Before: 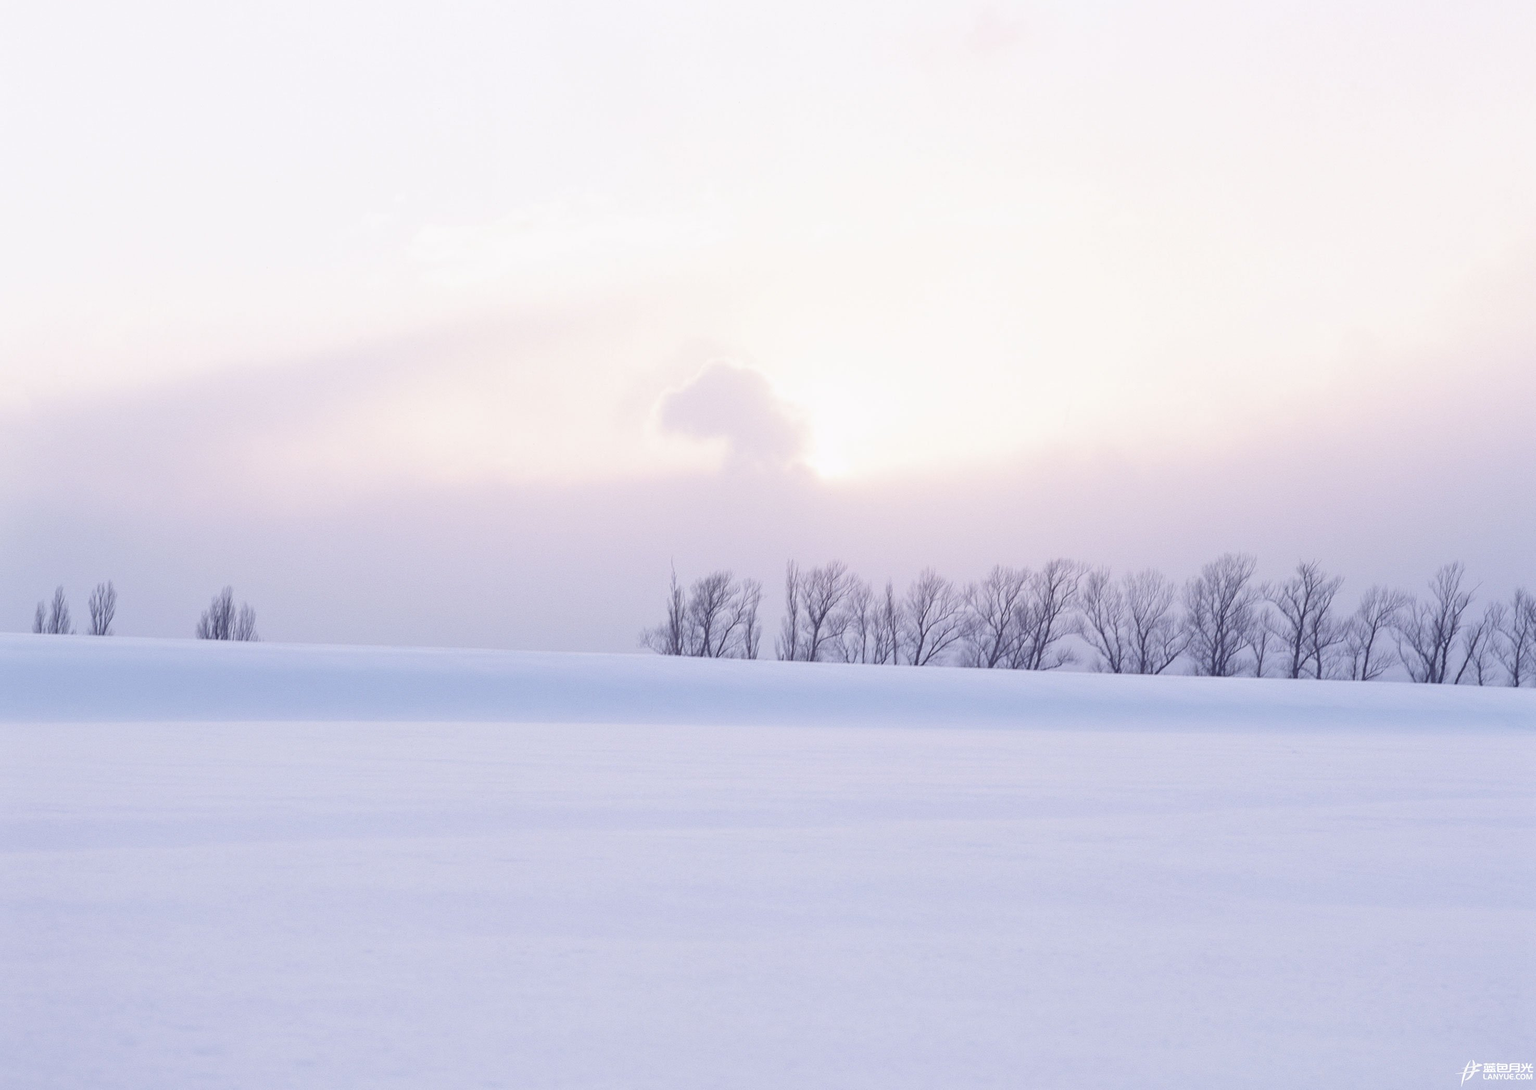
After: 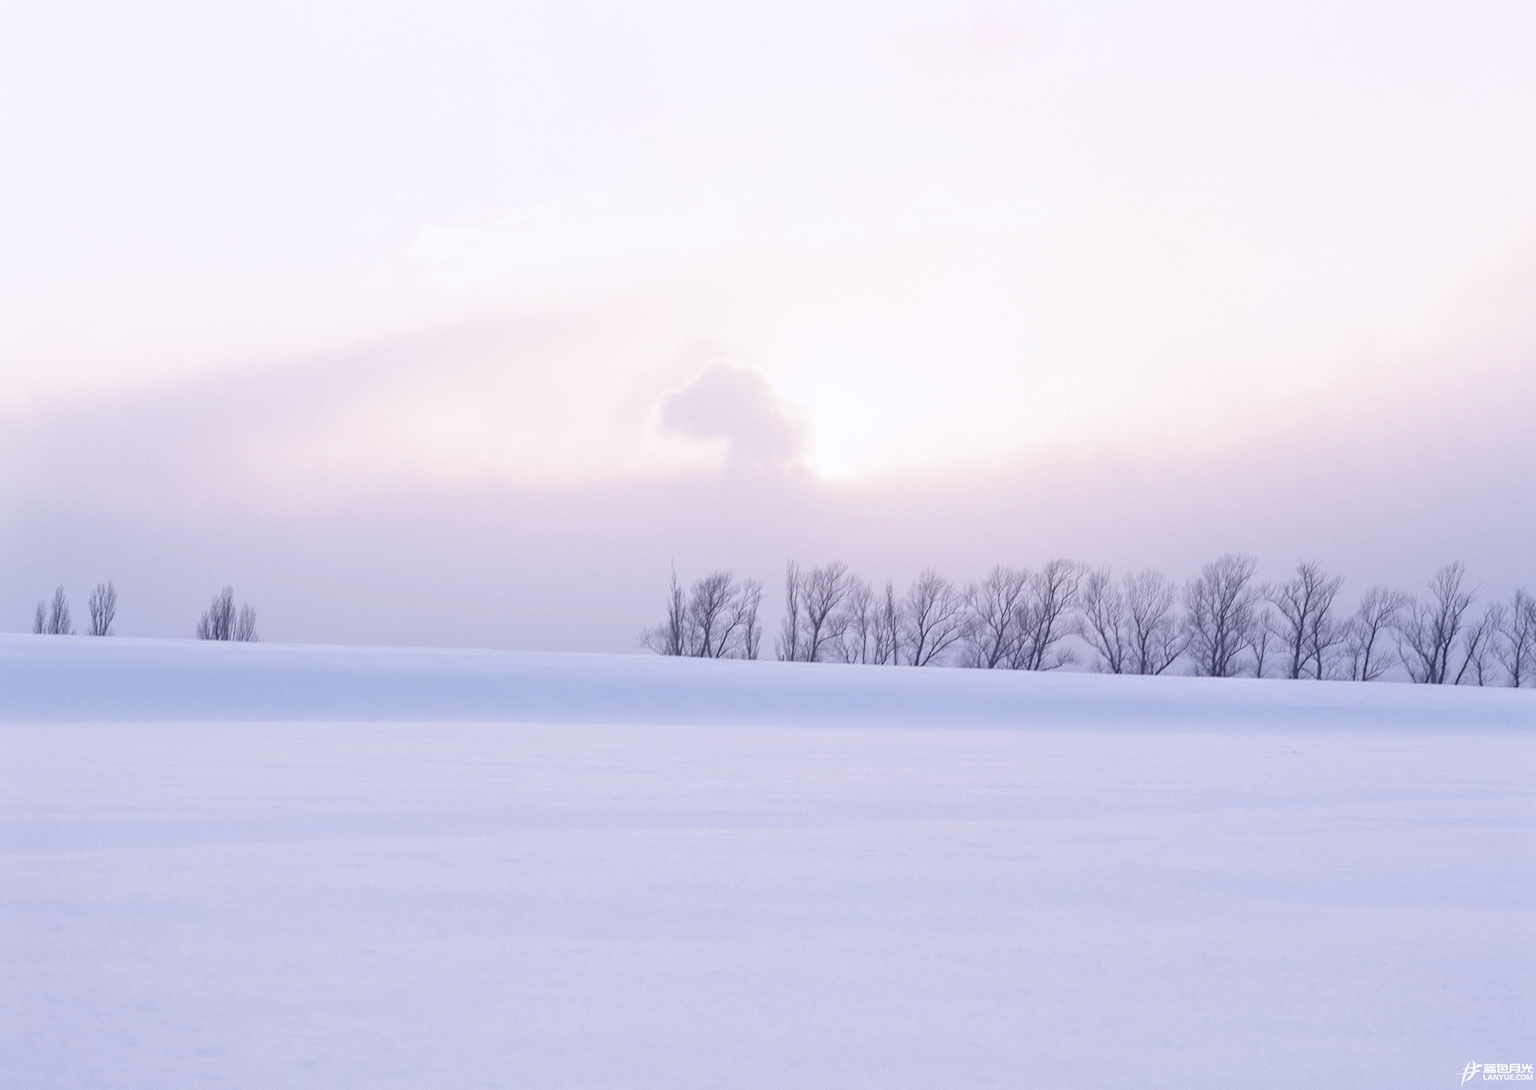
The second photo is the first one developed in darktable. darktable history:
rotate and perspective: automatic cropping off
white balance: red 1.004, blue 1.024
